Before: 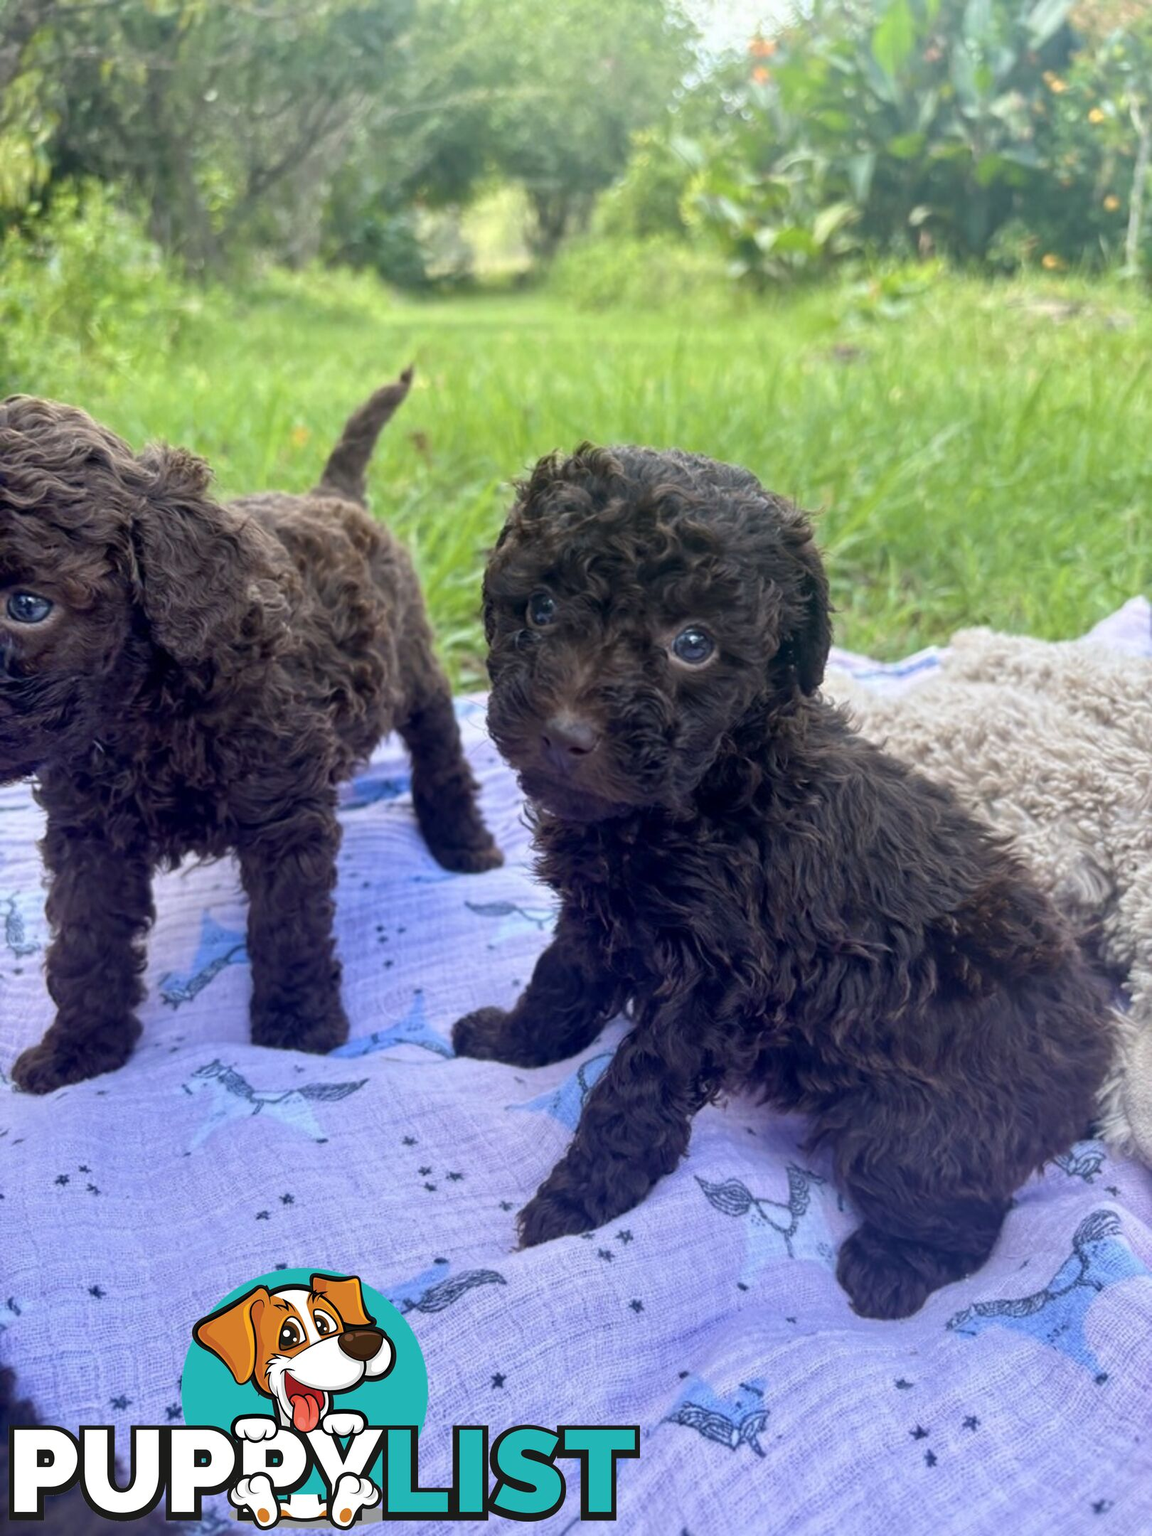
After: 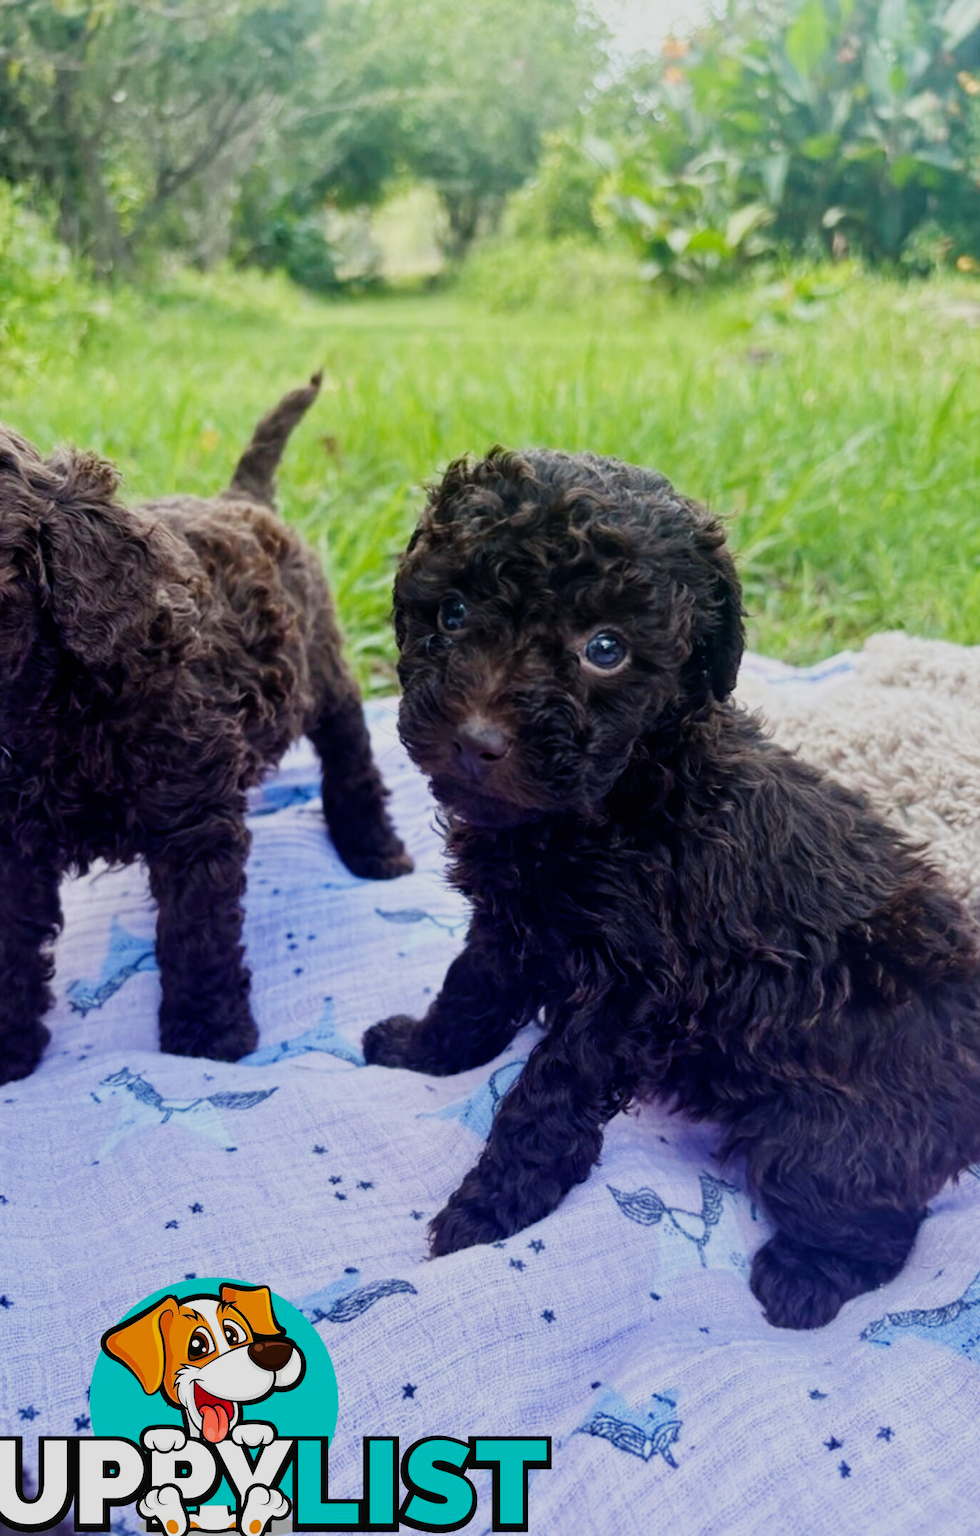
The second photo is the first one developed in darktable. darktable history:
sigmoid: contrast 1.6, skew -0.2, preserve hue 0%, red attenuation 0.1, red rotation 0.035, green attenuation 0.1, green rotation -0.017, blue attenuation 0.15, blue rotation -0.052, base primaries Rec2020
crop: left 8.026%, right 7.374%
